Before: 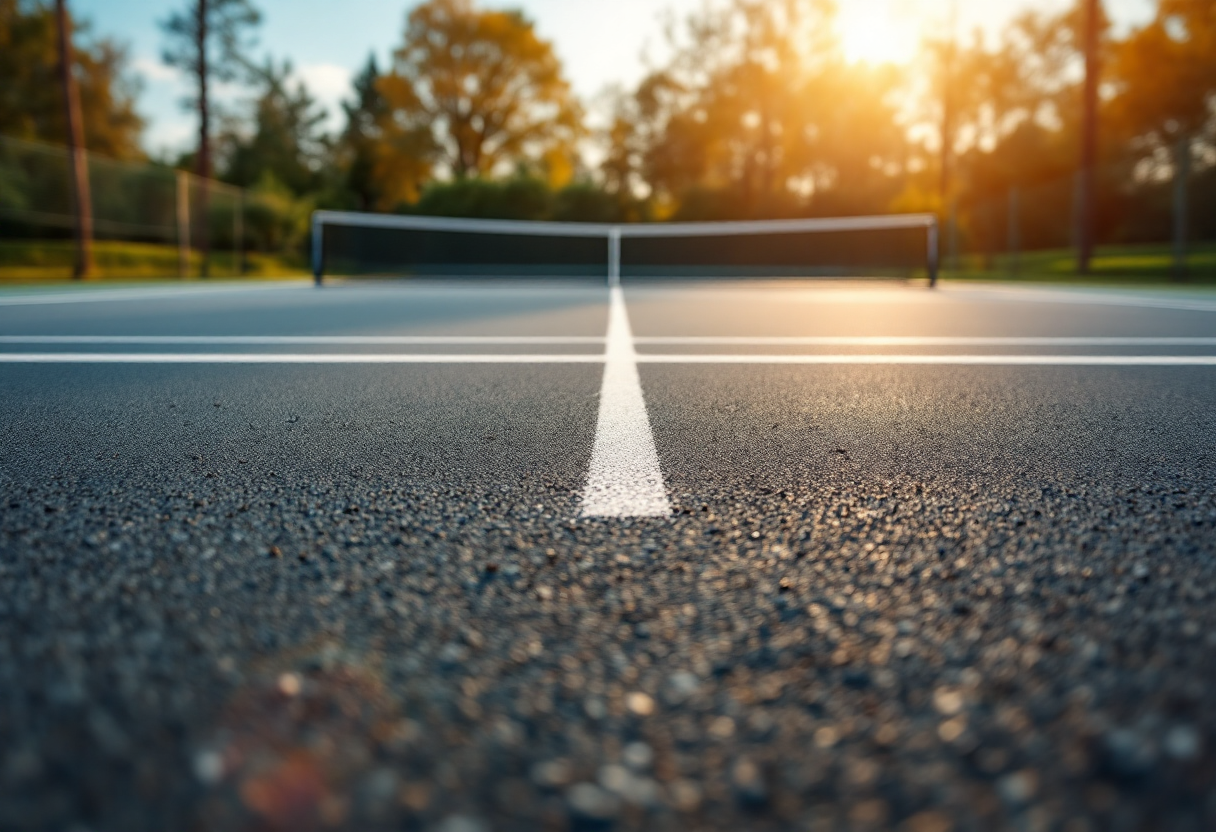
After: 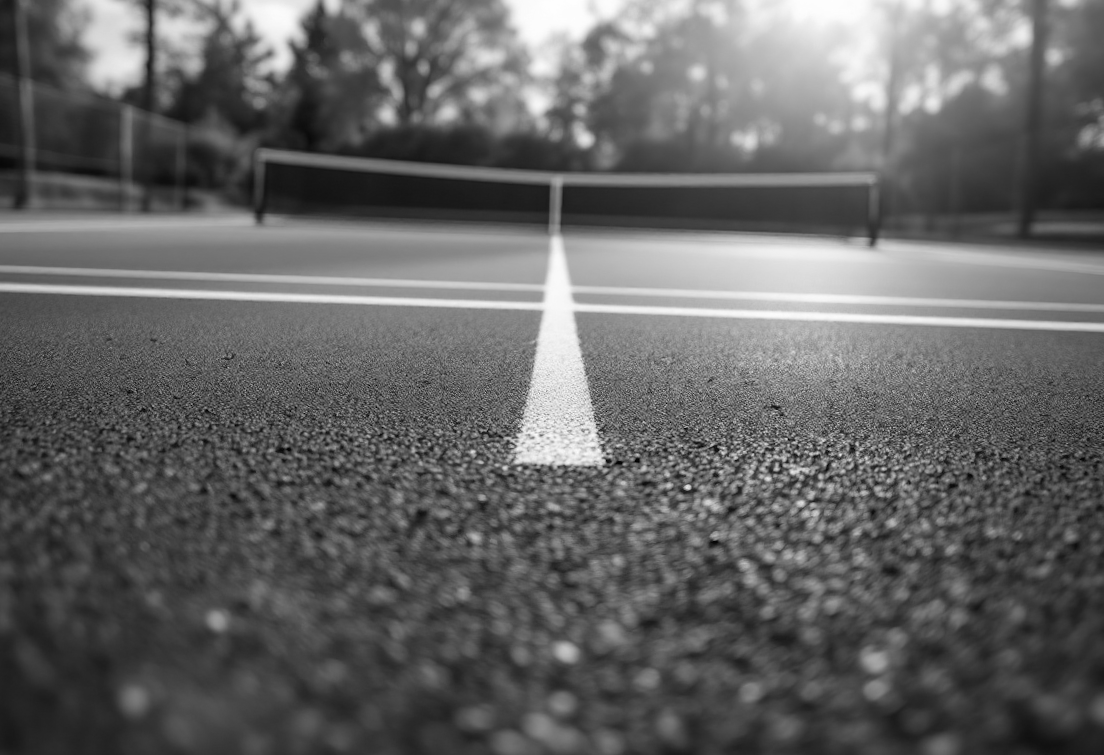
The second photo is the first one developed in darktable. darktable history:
monochrome: on, module defaults
crop and rotate: angle -1.96°, left 3.097%, top 4.154%, right 1.586%, bottom 0.529%
